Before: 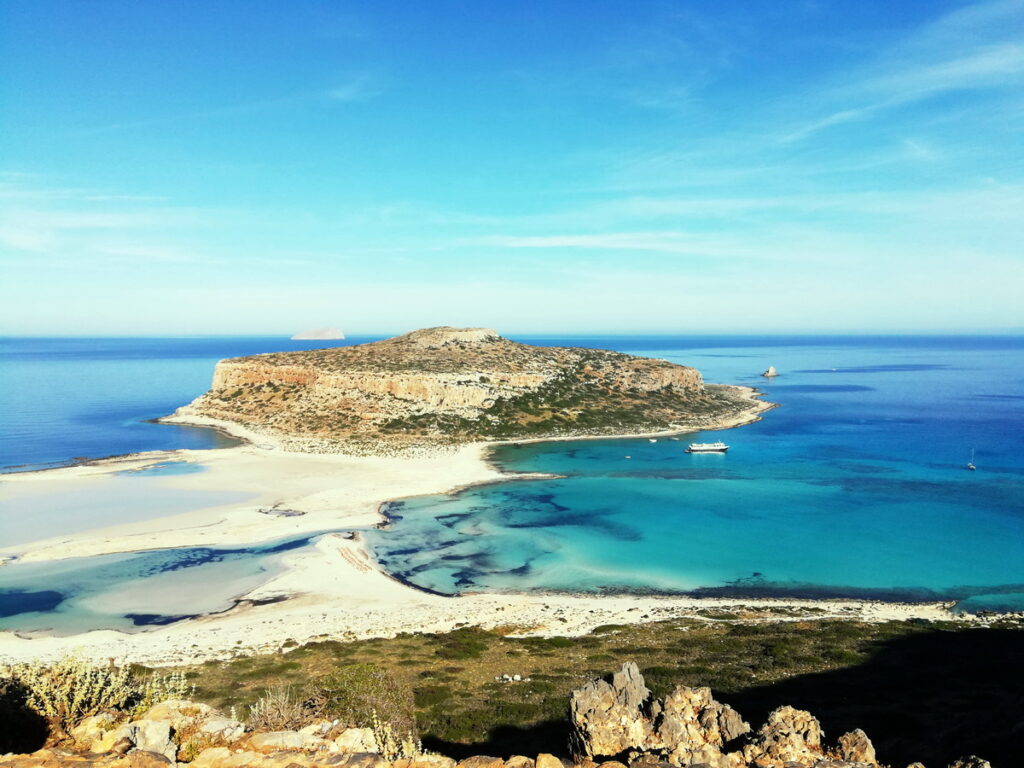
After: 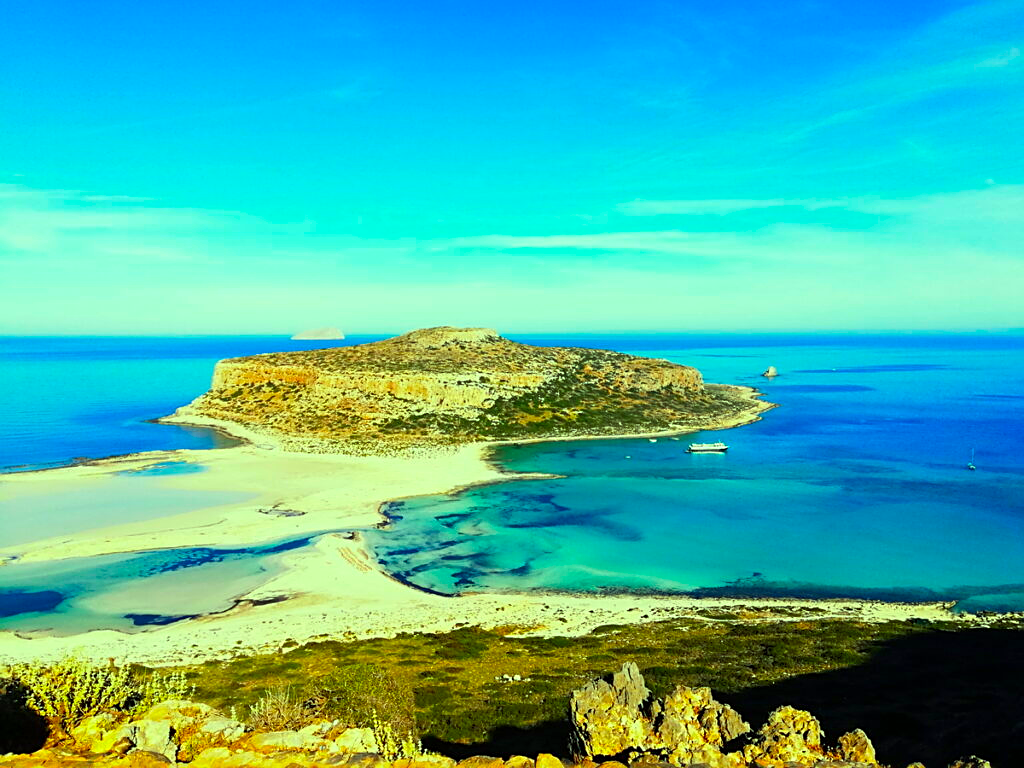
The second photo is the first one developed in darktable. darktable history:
sharpen: on, module defaults
color correction: highlights a* -10.98, highlights b* 9.82, saturation 1.71
